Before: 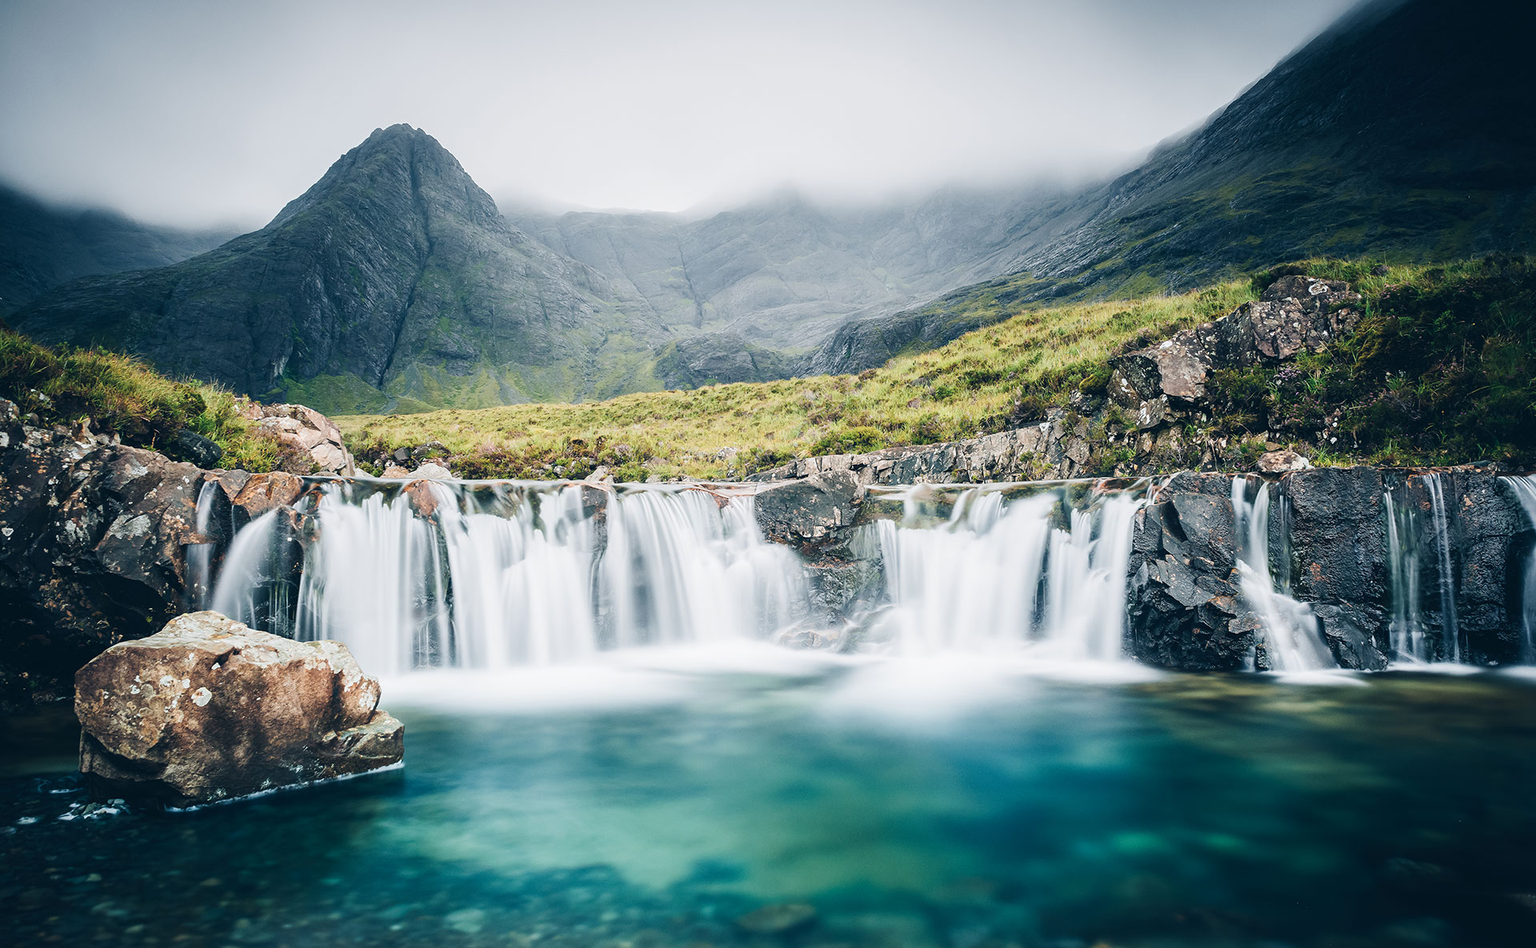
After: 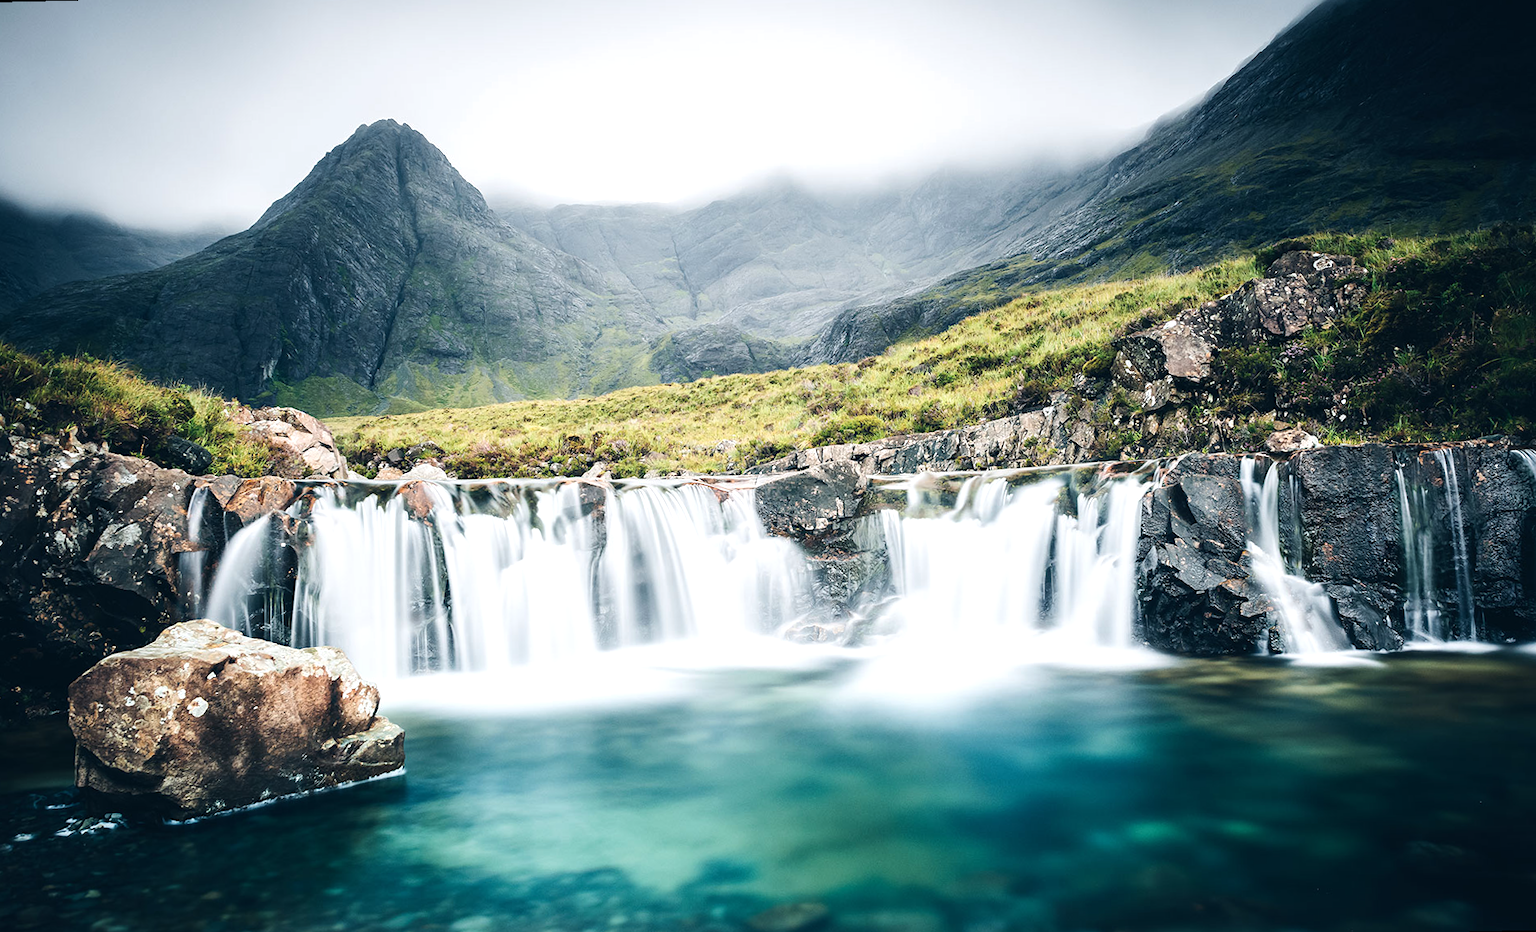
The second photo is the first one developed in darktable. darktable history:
rotate and perspective: rotation -1.42°, crop left 0.016, crop right 0.984, crop top 0.035, crop bottom 0.965
tone equalizer: -8 EV -0.417 EV, -7 EV -0.389 EV, -6 EV -0.333 EV, -5 EV -0.222 EV, -3 EV 0.222 EV, -2 EV 0.333 EV, -1 EV 0.389 EV, +0 EV 0.417 EV, edges refinement/feathering 500, mask exposure compensation -1.57 EV, preserve details no
